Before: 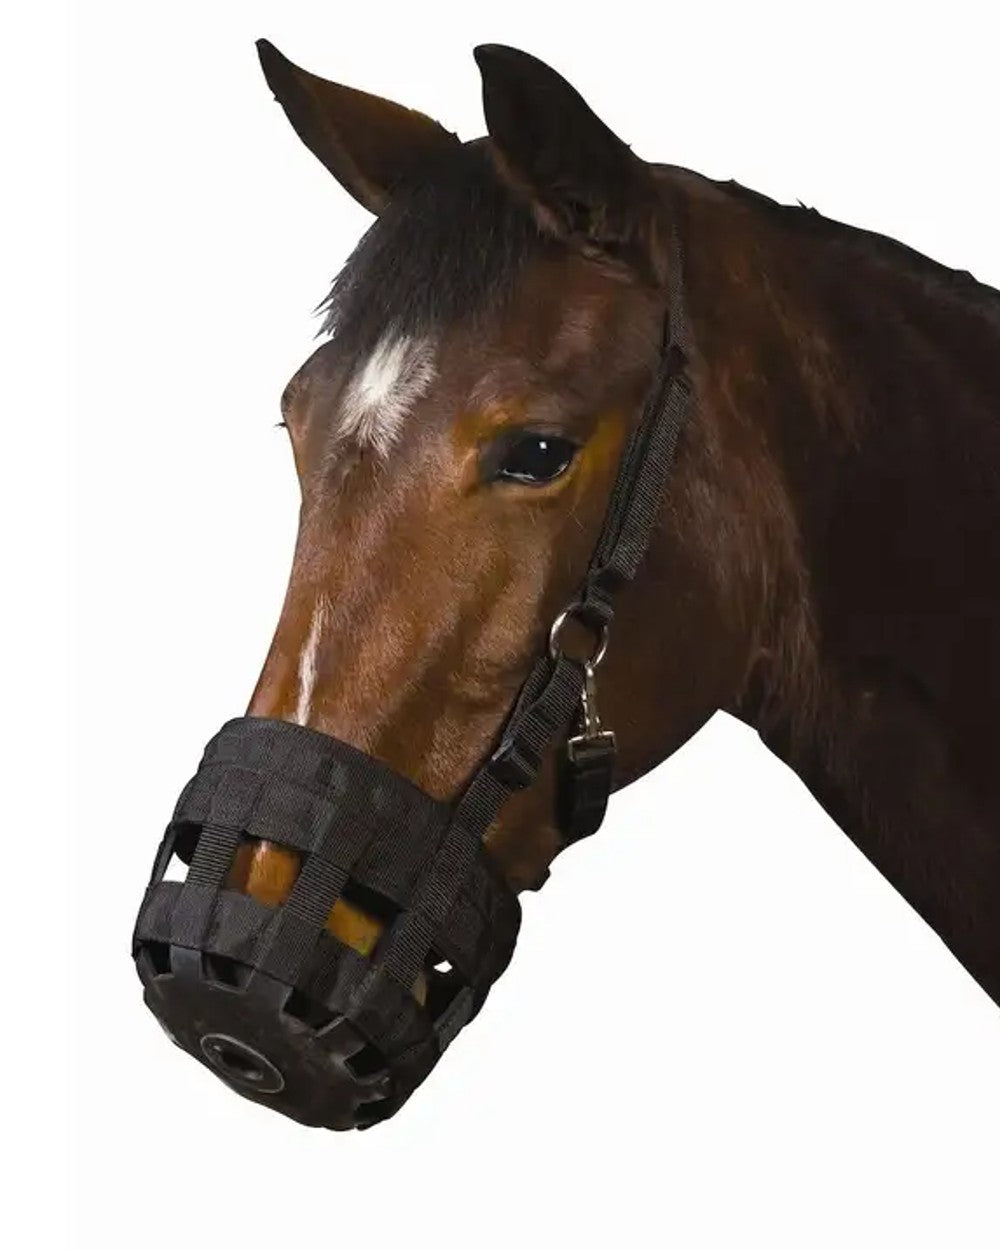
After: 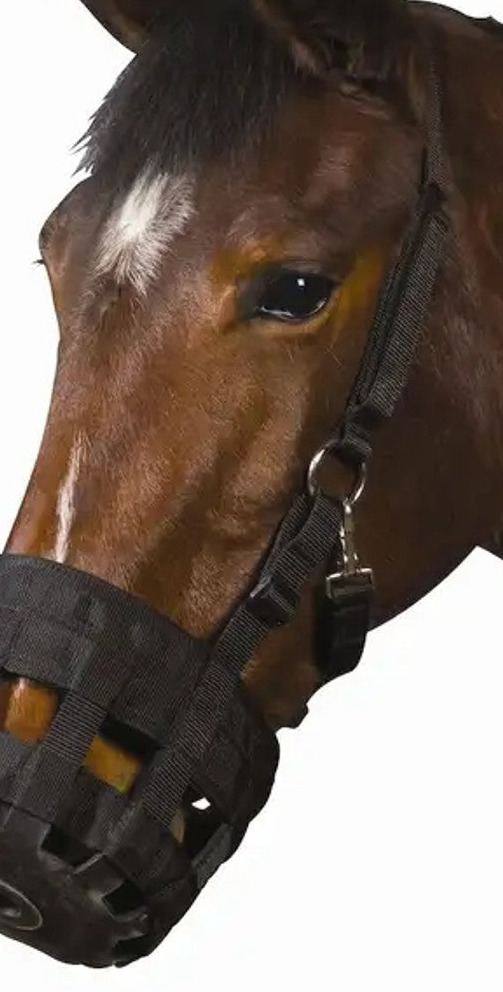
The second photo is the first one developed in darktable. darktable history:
haze removal: strength -0.058, compatibility mode true, adaptive false
crop and rotate: angle 0.016°, left 24.243%, top 13.051%, right 25.425%, bottom 7.525%
